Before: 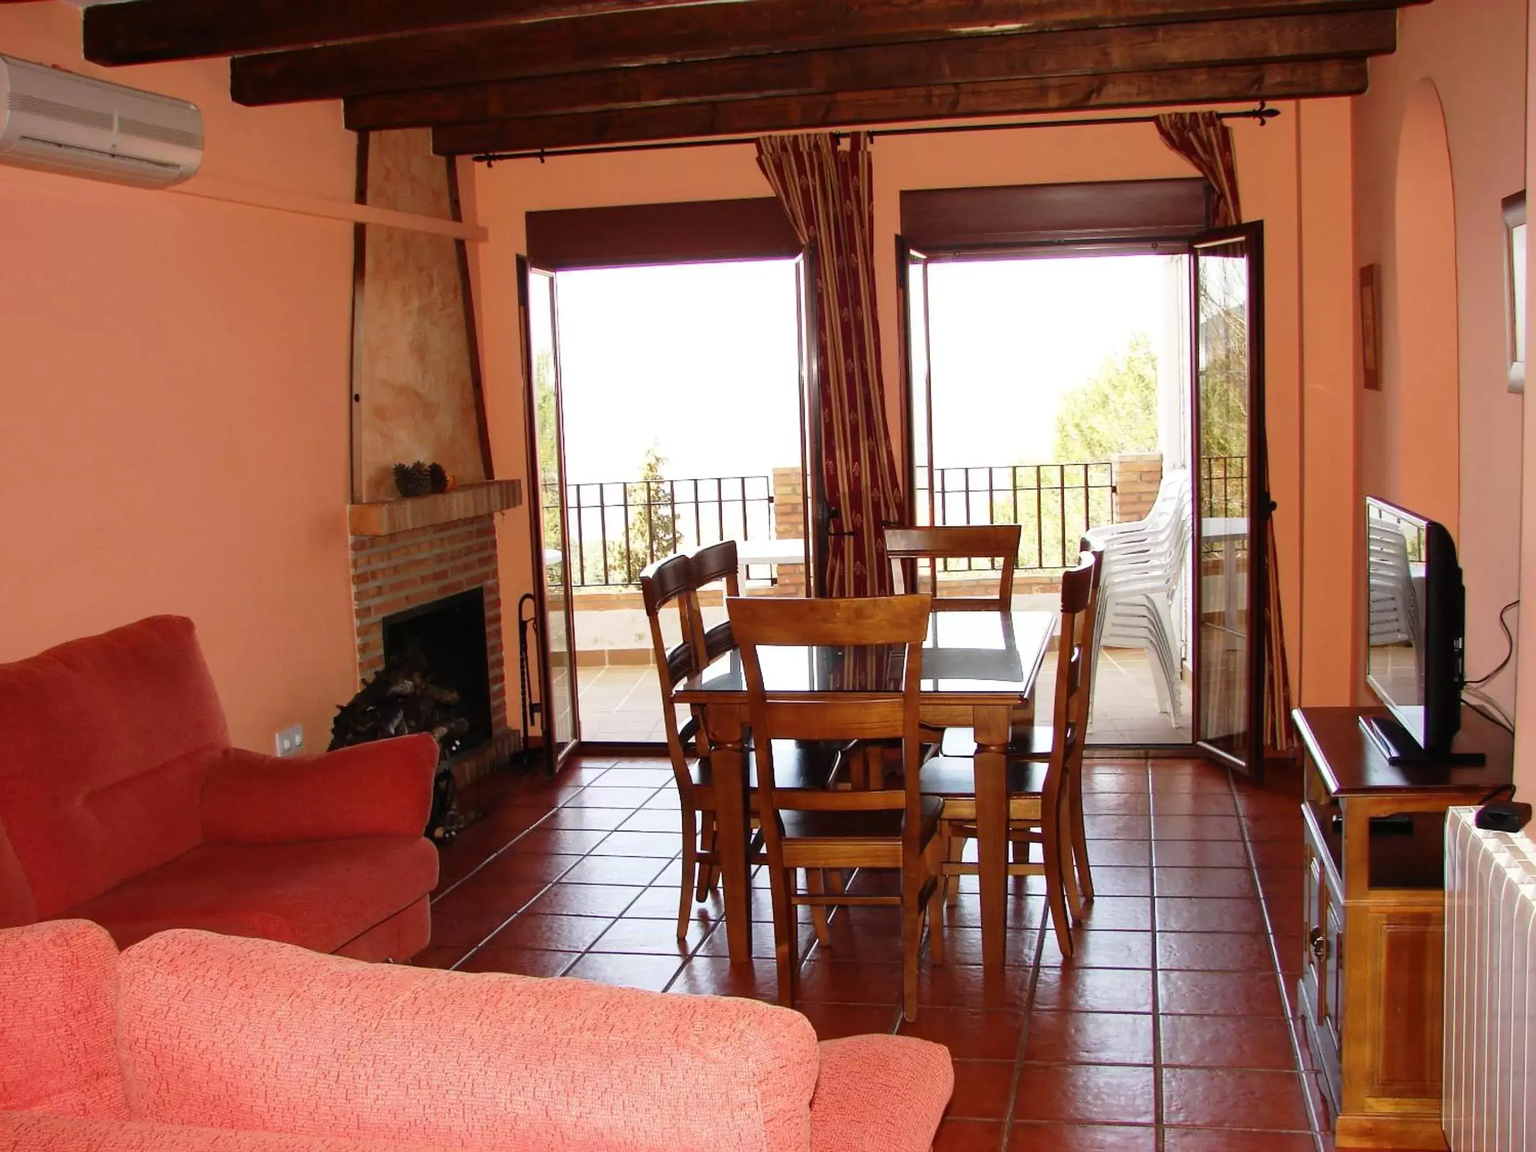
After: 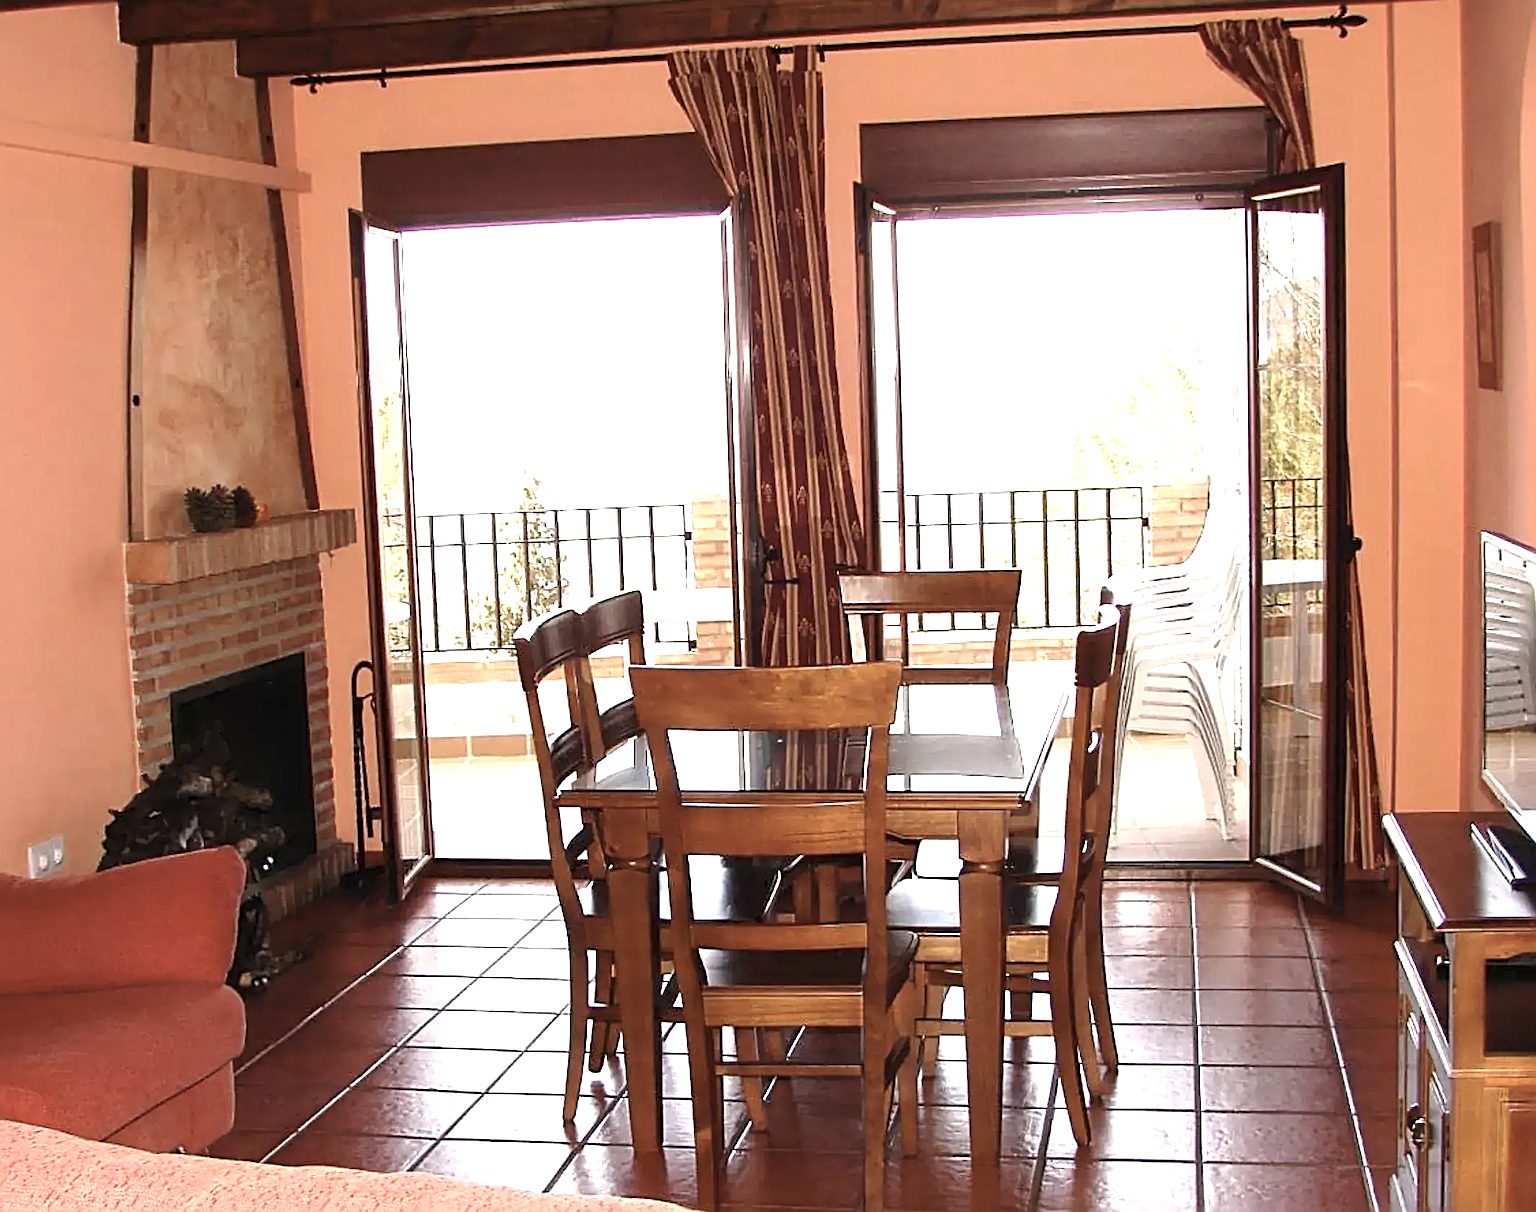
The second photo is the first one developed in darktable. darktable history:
crop: left 16.594%, top 8.504%, right 8.346%, bottom 12.49%
color correction: highlights a* 5.49, highlights b* 5.17, saturation 0.656
sharpen: radius 3.027, amount 0.765
exposure: black level correction 0, exposure 0.889 EV, compensate exposure bias true, compensate highlight preservation false
